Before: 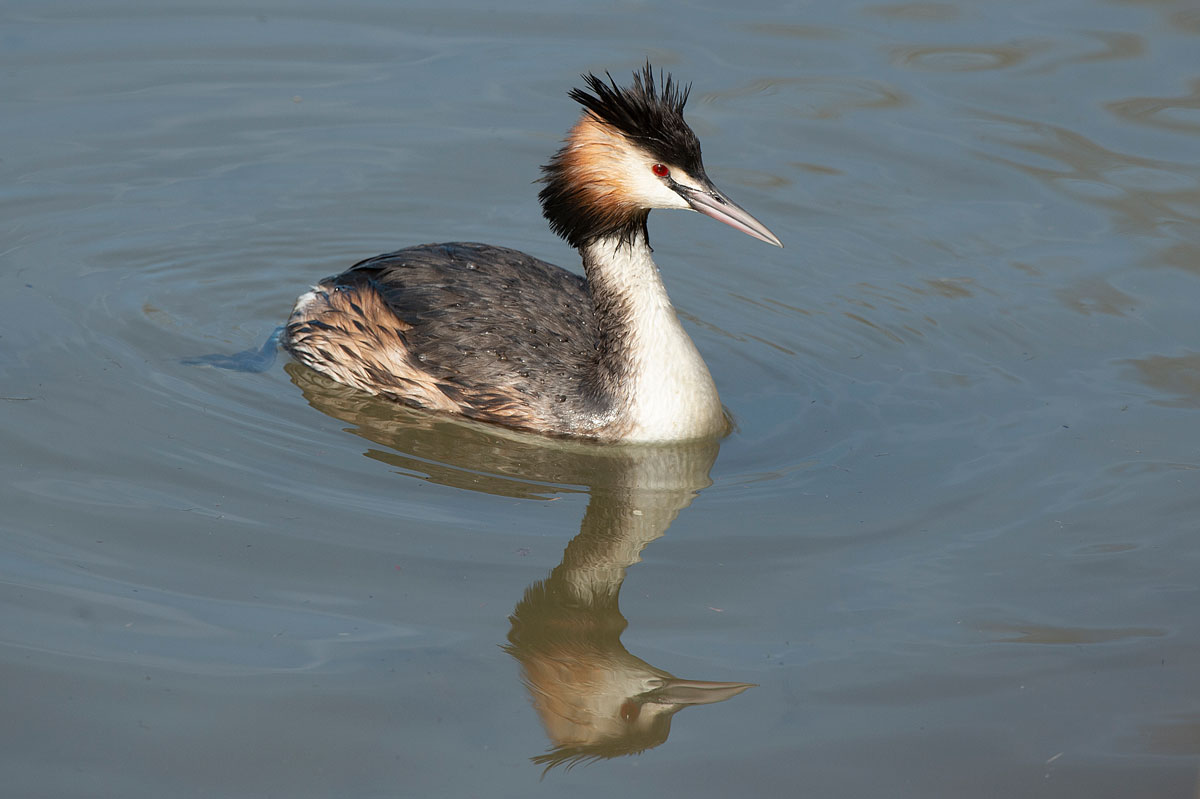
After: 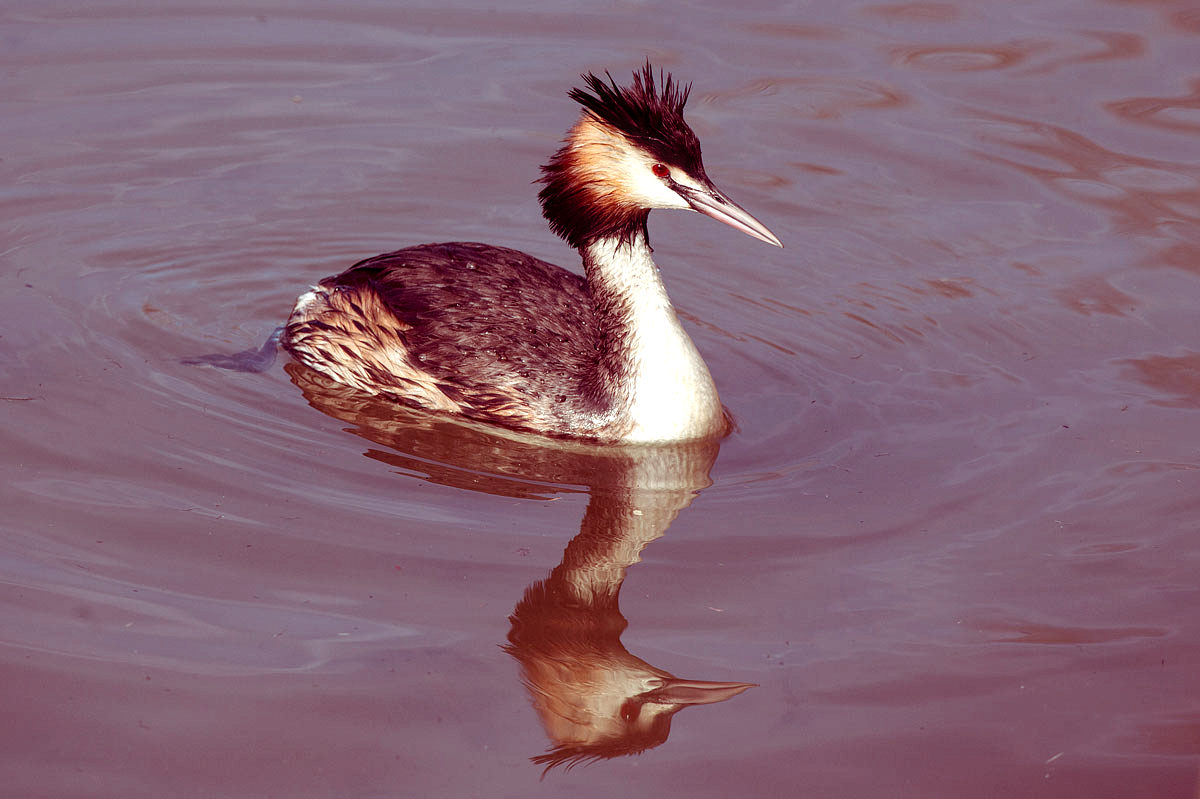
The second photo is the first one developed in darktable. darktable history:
local contrast: on, module defaults
color balance rgb: shadows lift › luminance -18.61%, shadows lift › chroma 35.209%, perceptual saturation grading › global saturation -1.569%, perceptual saturation grading › highlights -8.09%, perceptual saturation grading › mid-tones 8.624%, perceptual saturation grading › shadows 4.029%, perceptual brilliance grading › highlights 16.212%, perceptual brilliance grading › mid-tones 6.772%, perceptual brilliance grading › shadows -14.89%, global vibrance 10.571%, saturation formula JzAzBz (2021)
